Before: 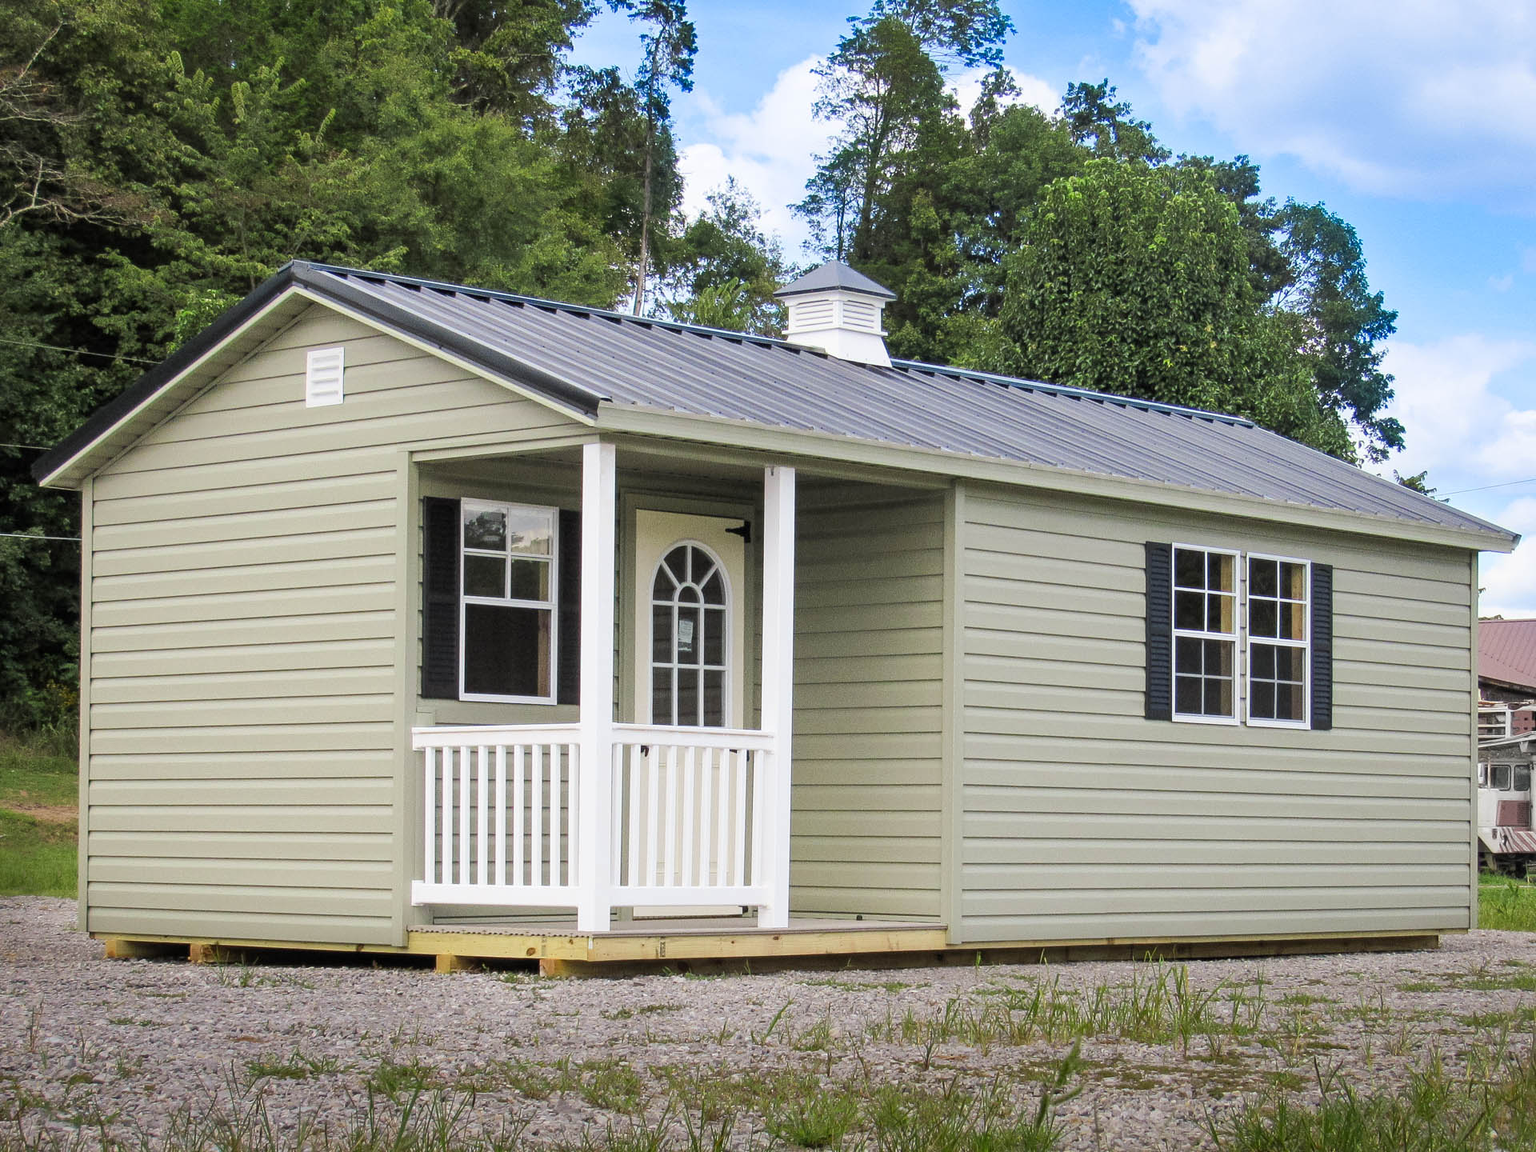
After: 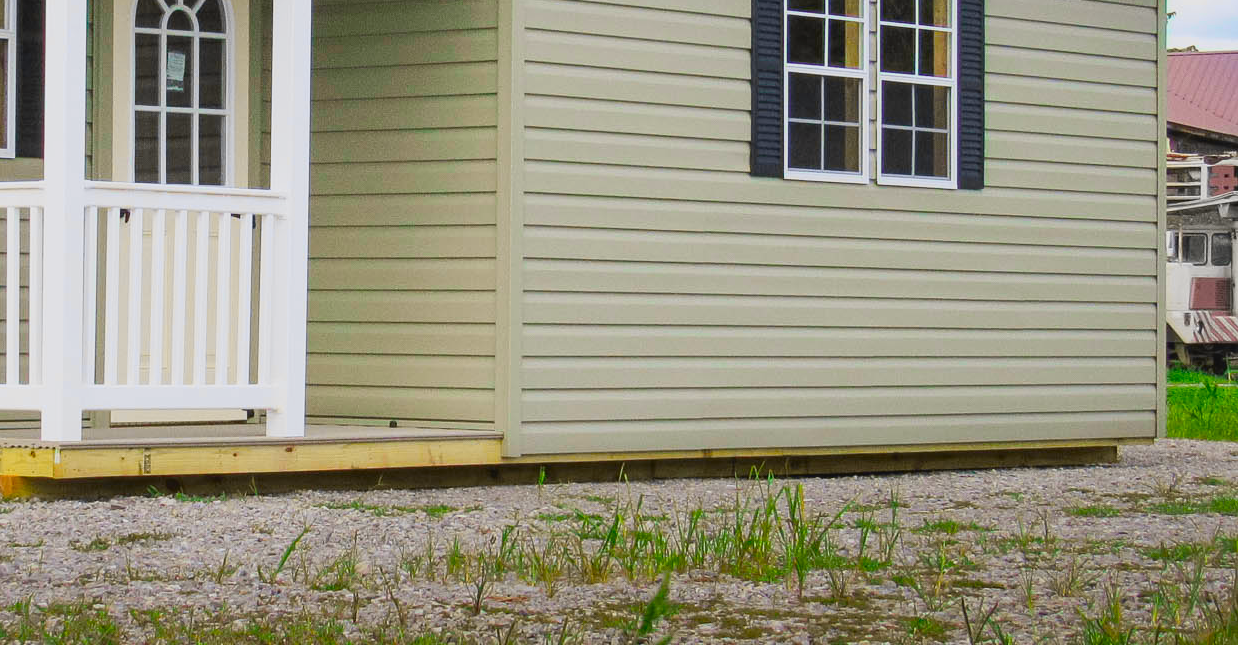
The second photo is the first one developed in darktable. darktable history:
crop and rotate: left 35.509%, top 50.238%, bottom 4.934%
tone curve: curves: ch0 [(0, 0.036) (0.053, 0.068) (0.211, 0.217) (0.519, 0.513) (0.847, 0.82) (0.991, 0.914)]; ch1 [(0, 0) (0.276, 0.206) (0.412, 0.353) (0.482, 0.475) (0.495, 0.5) (0.509, 0.502) (0.563, 0.57) (0.667, 0.672) (0.788, 0.809) (1, 1)]; ch2 [(0, 0) (0.438, 0.456) (0.473, 0.47) (0.503, 0.503) (0.523, 0.528) (0.562, 0.571) (0.612, 0.61) (0.679, 0.72) (1, 1)], color space Lab, independent channels, preserve colors none
contrast brightness saturation: brightness -0.02, saturation 0.35
